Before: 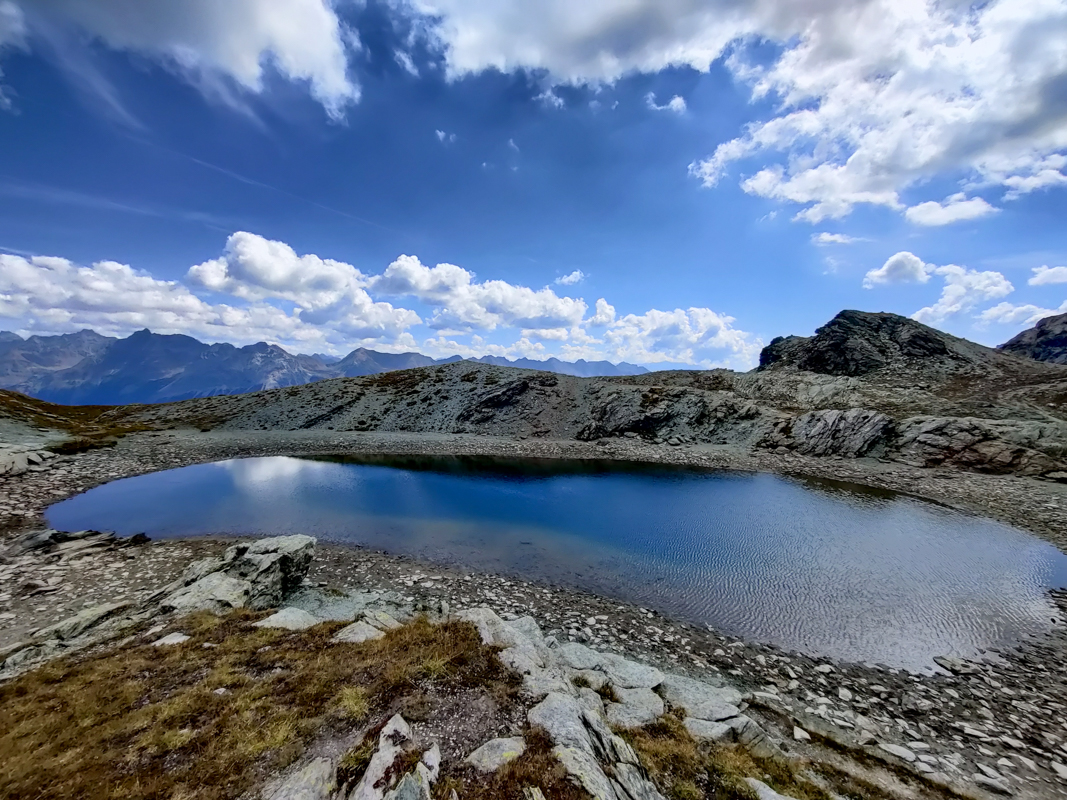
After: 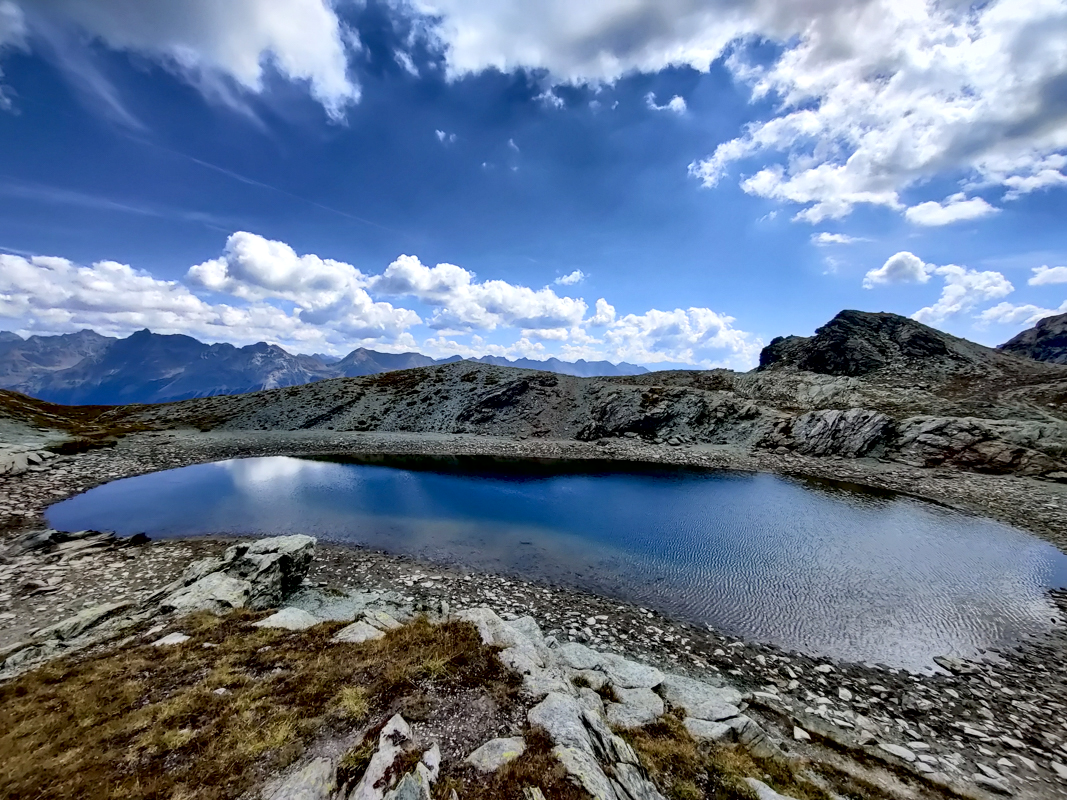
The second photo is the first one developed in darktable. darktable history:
local contrast: mode bilateral grid, contrast 24, coarseness 61, detail 151%, midtone range 0.2
